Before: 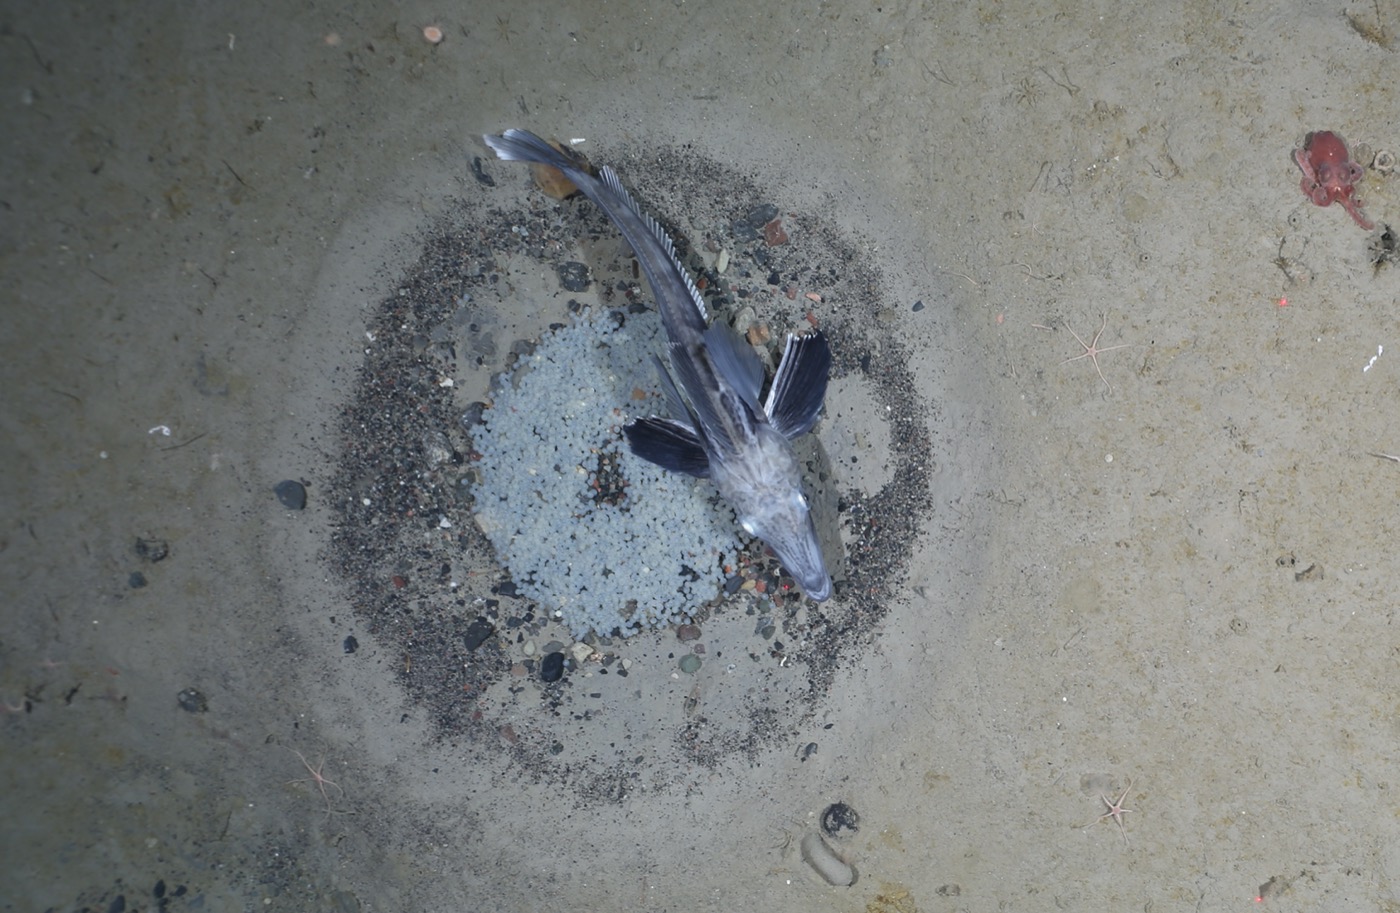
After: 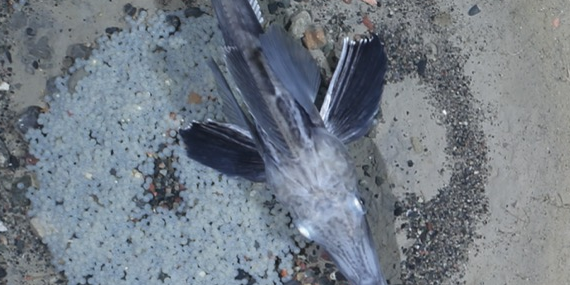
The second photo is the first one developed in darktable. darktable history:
crop: left 31.745%, top 32.516%, right 27.525%, bottom 36.18%
